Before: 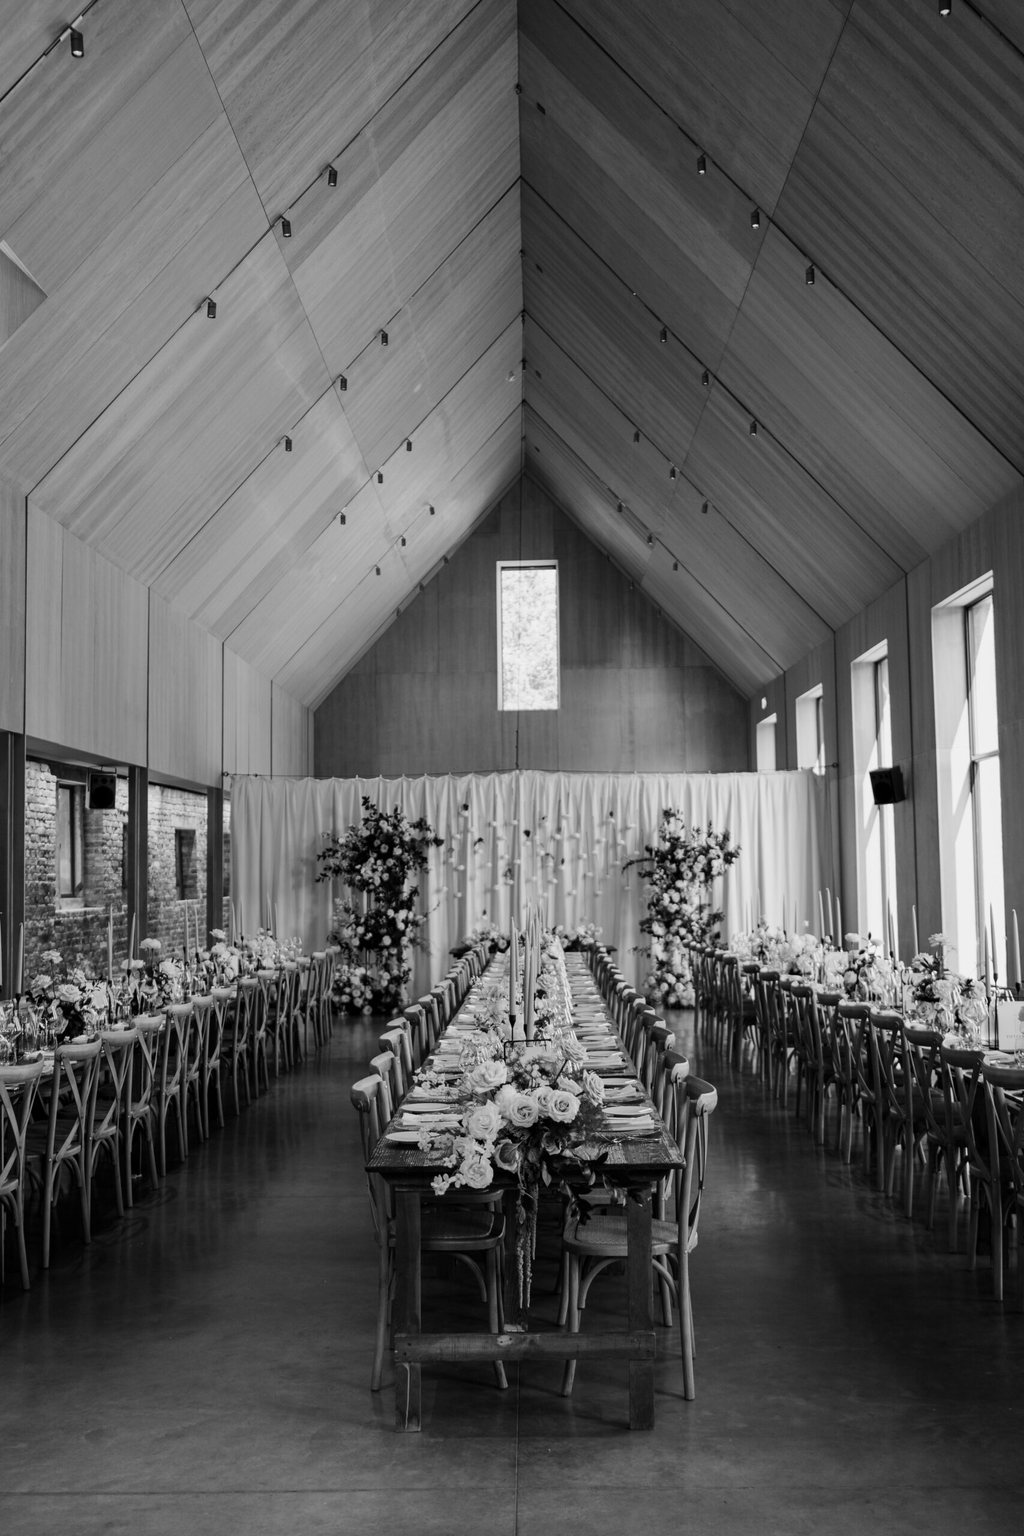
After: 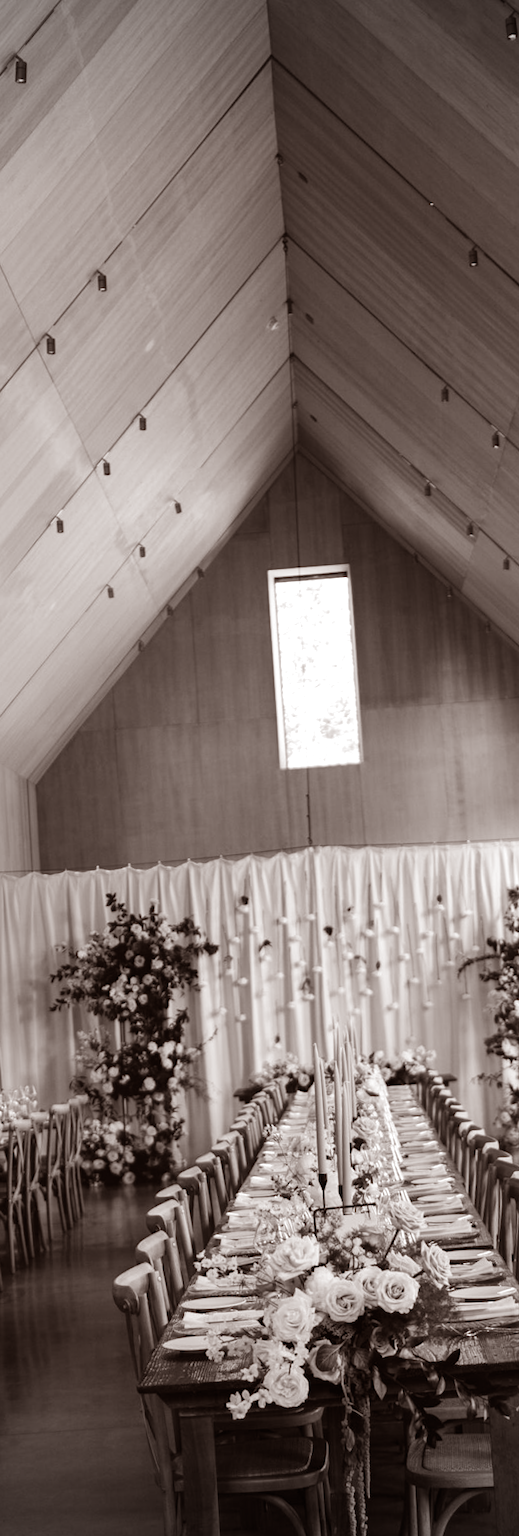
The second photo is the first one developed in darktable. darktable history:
rotate and perspective: rotation -3.18°, automatic cropping off
rgb levels: mode RGB, independent channels, levels [[0, 0.5, 1], [0, 0.521, 1], [0, 0.536, 1]]
crop and rotate: left 29.476%, top 10.214%, right 35.32%, bottom 17.333%
exposure: exposure 0.564 EV, compensate highlight preservation false
contrast equalizer: octaves 7, y [[0.6 ×6], [0.55 ×6], [0 ×6], [0 ×6], [0 ×6]], mix -0.3
vignetting: on, module defaults
